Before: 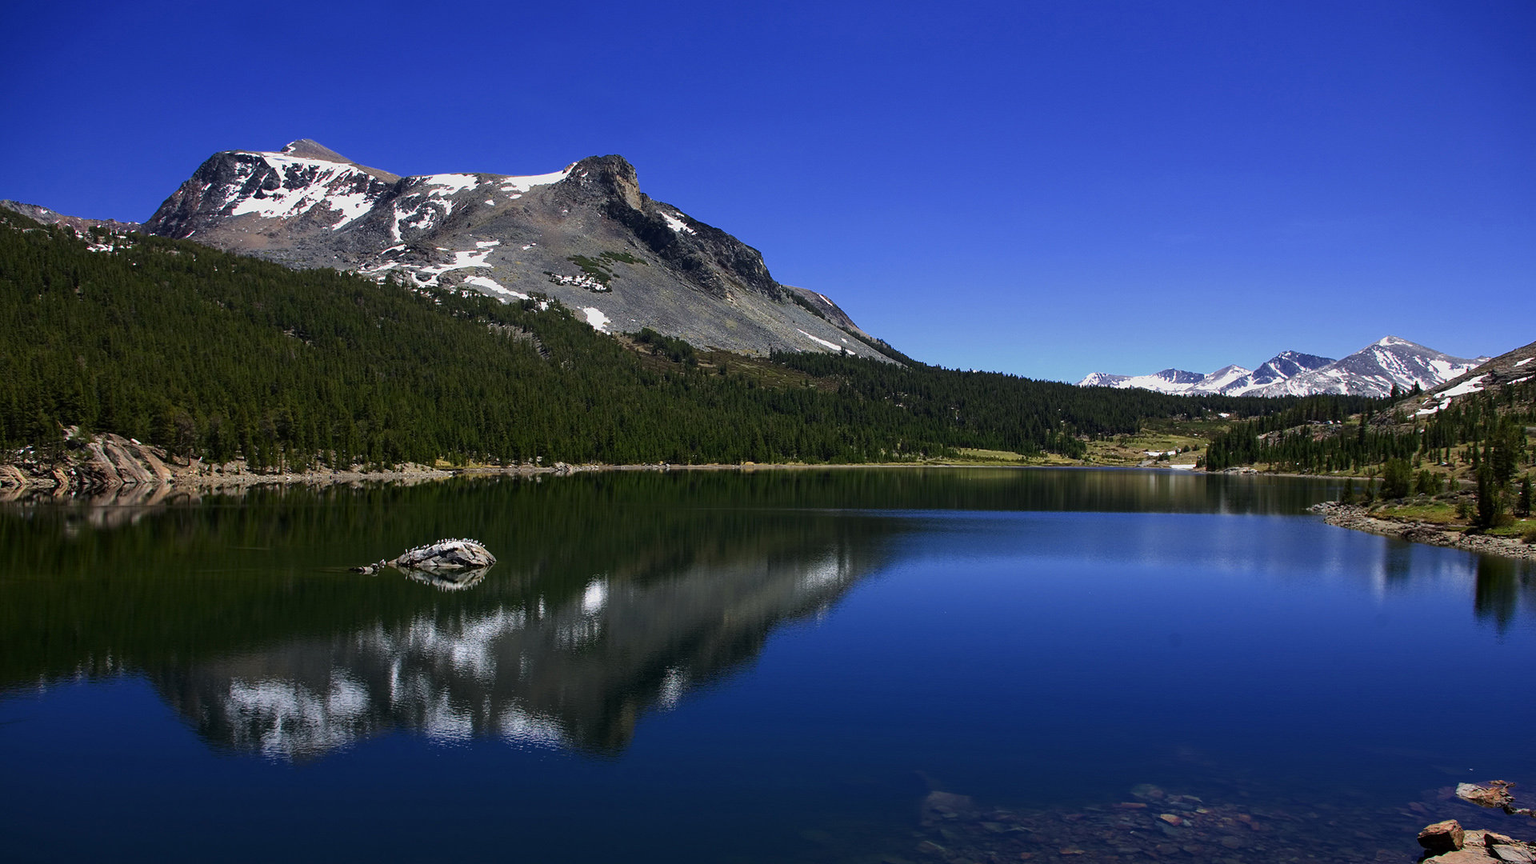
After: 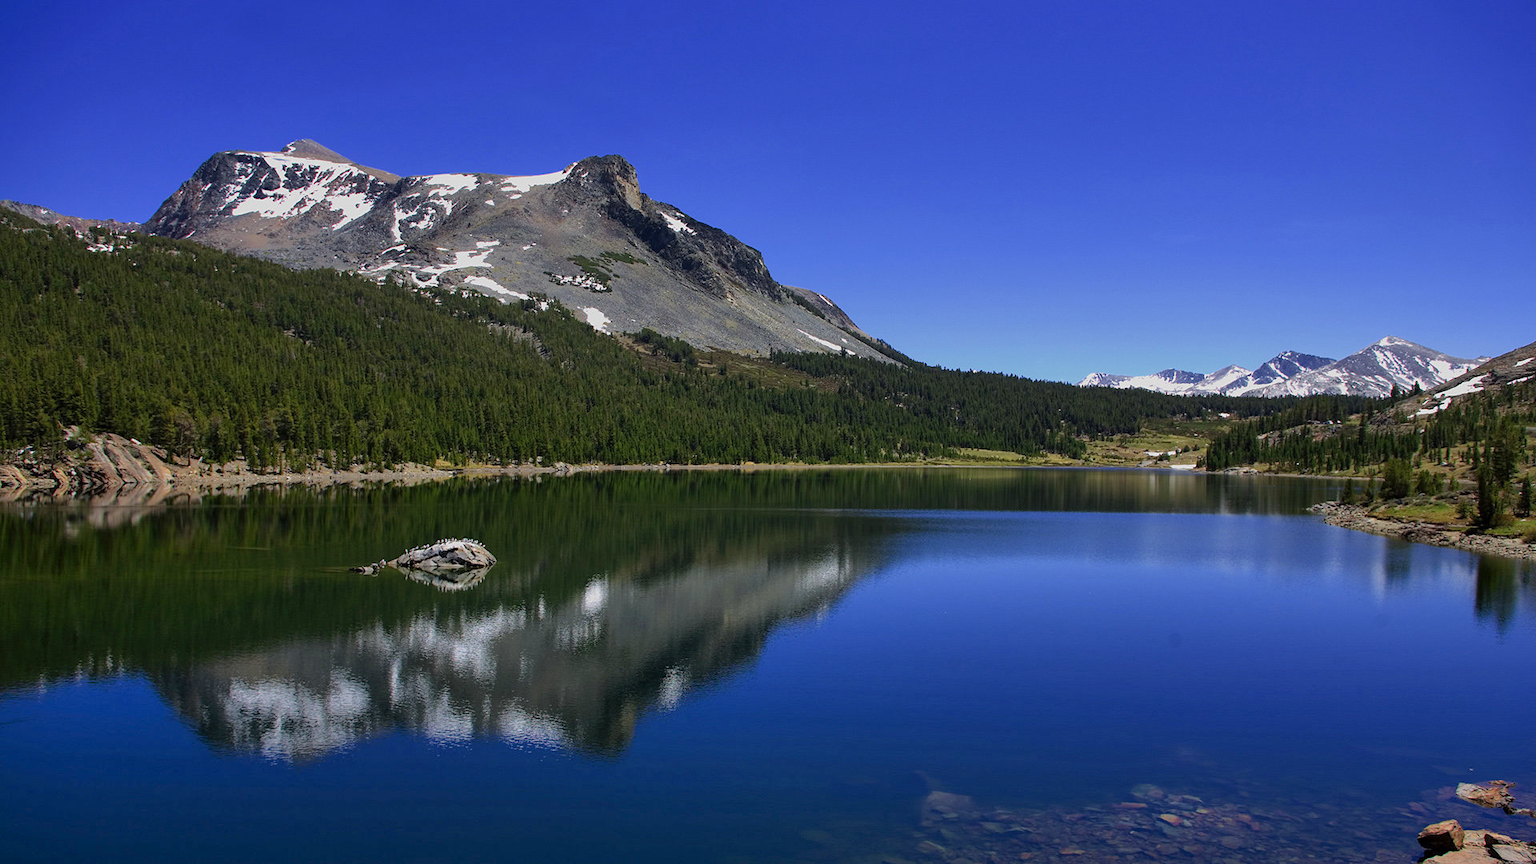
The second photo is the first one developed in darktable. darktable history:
color zones: mix 18.3%
shadows and highlights: on, module defaults
